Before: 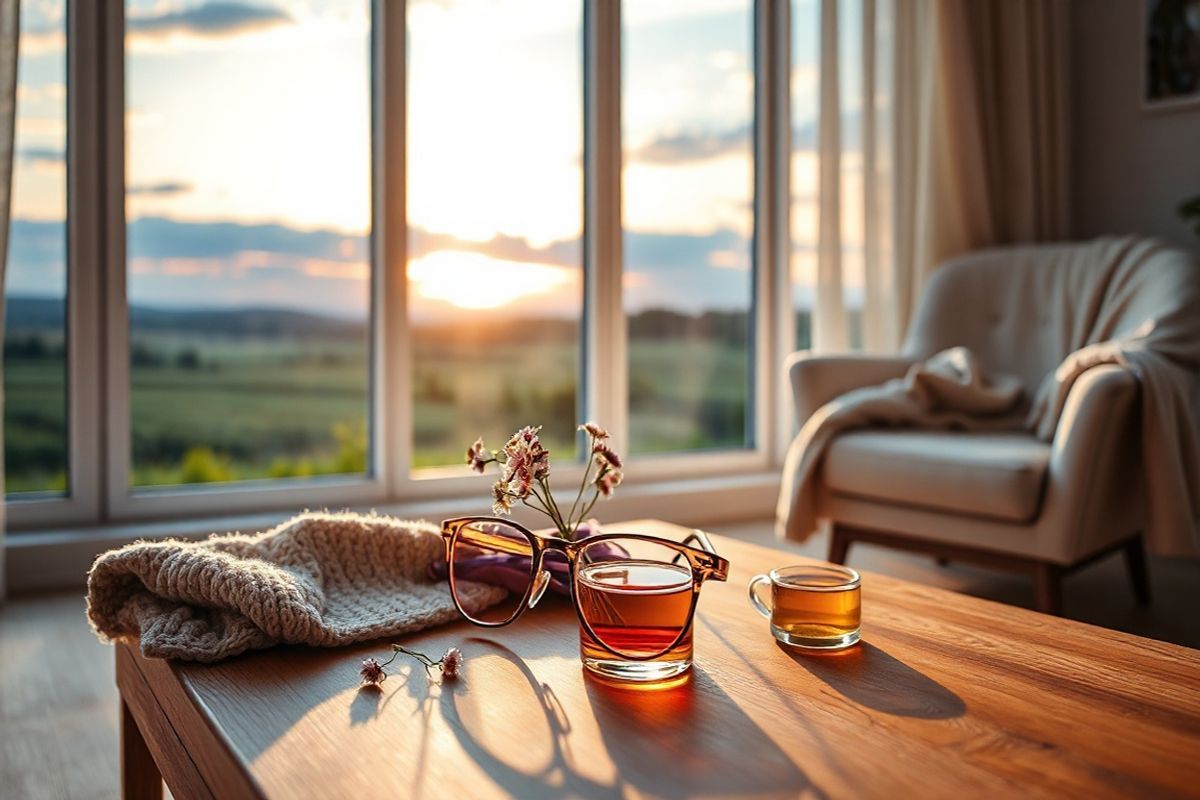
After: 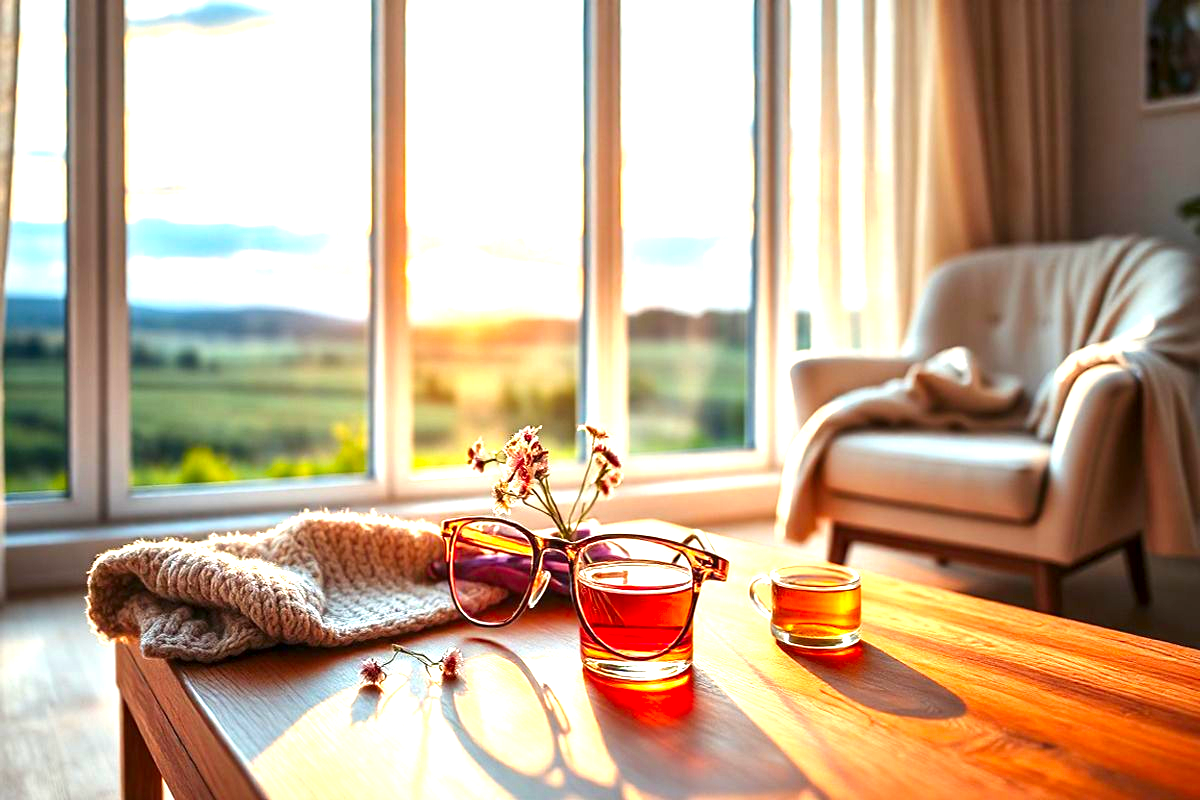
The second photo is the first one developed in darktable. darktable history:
exposure: black level correction 0, exposure 1.385 EV, compensate highlight preservation false
contrast equalizer: octaves 7, y [[0.535, 0.543, 0.548, 0.548, 0.542, 0.532], [0.5 ×6], [0.5 ×6], [0 ×6], [0 ×6]], mix 0.295
color correction: highlights b* -0.013, saturation 1.36
local contrast: mode bilateral grid, contrast 20, coarseness 50, detail 120%, midtone range 0.2
